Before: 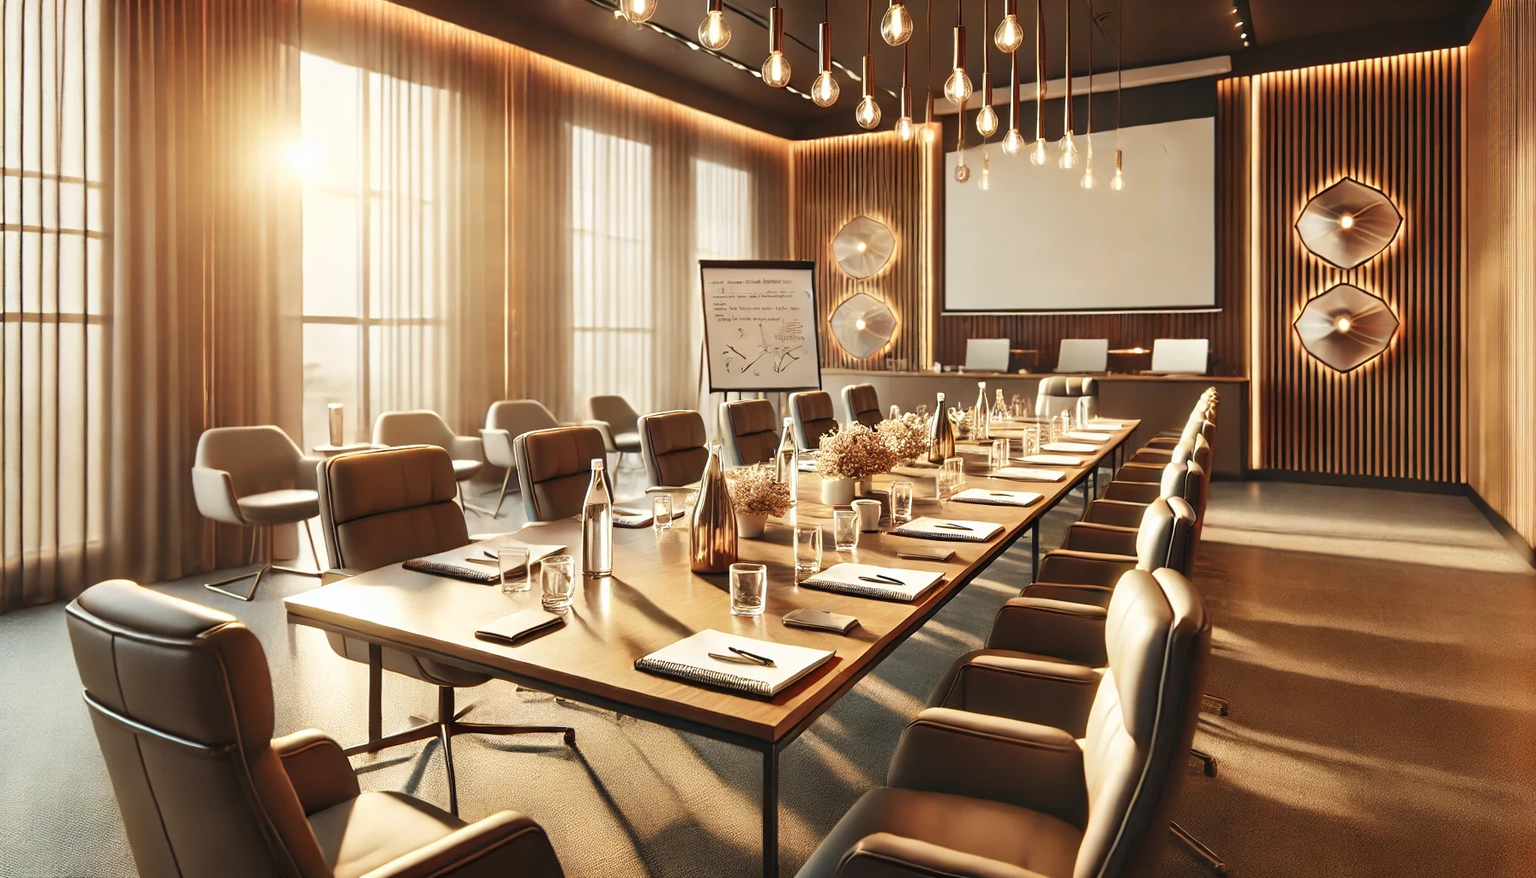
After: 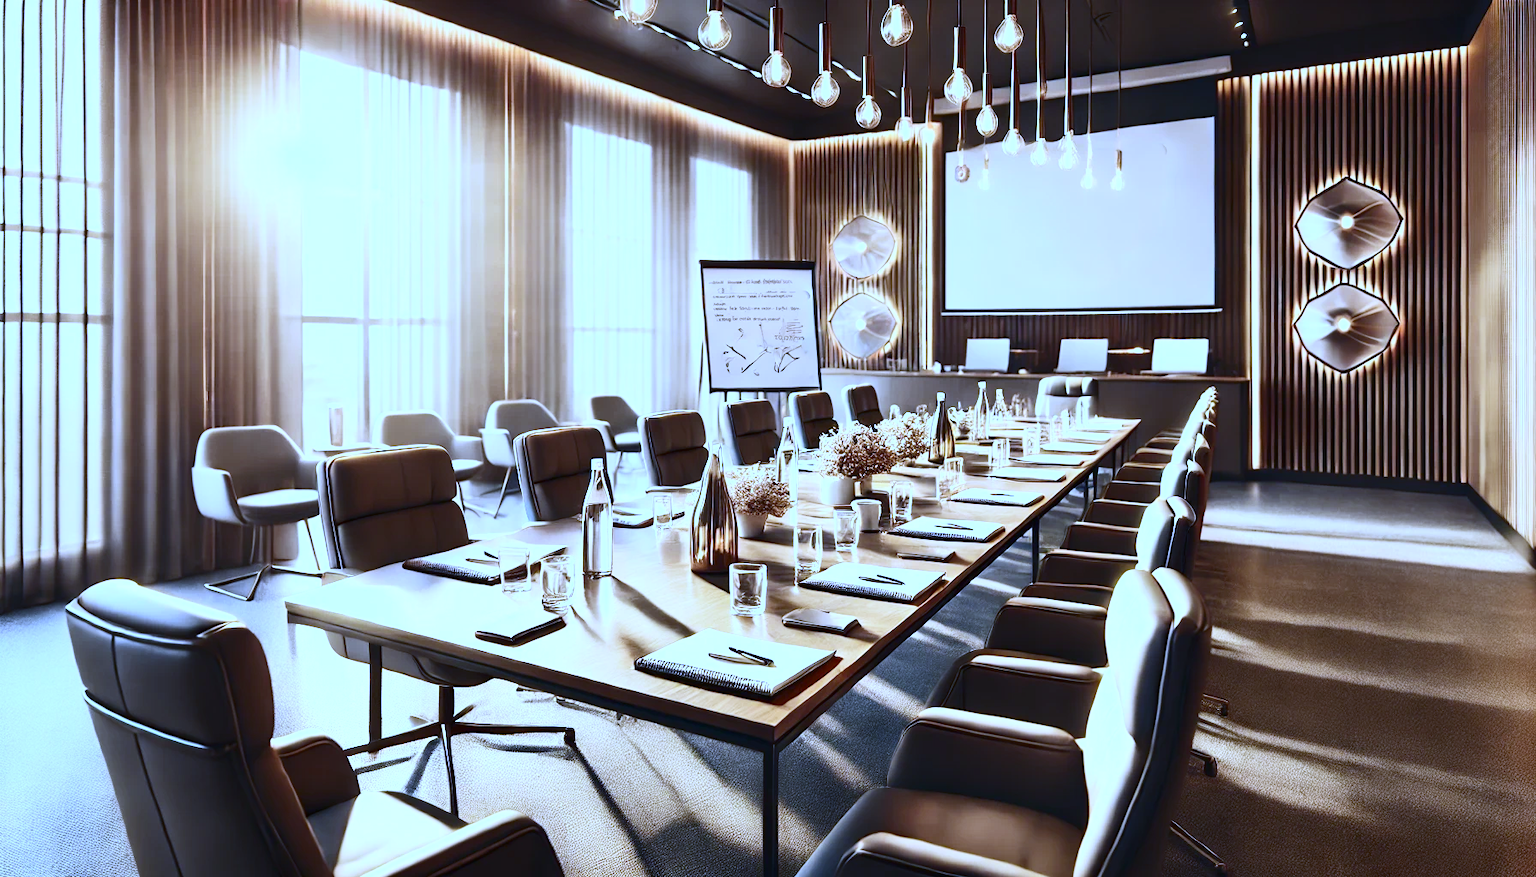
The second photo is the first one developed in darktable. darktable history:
contrast brightness saturation: contrast 0.28
white balance: red 0.766, blue 1.537
exposure: exposure 0.426 EV, compensate highlight preservation false
base curve: curves: ch0 [(0, 0) (0.472, 0.455) (1, 1)], preserve colors none
